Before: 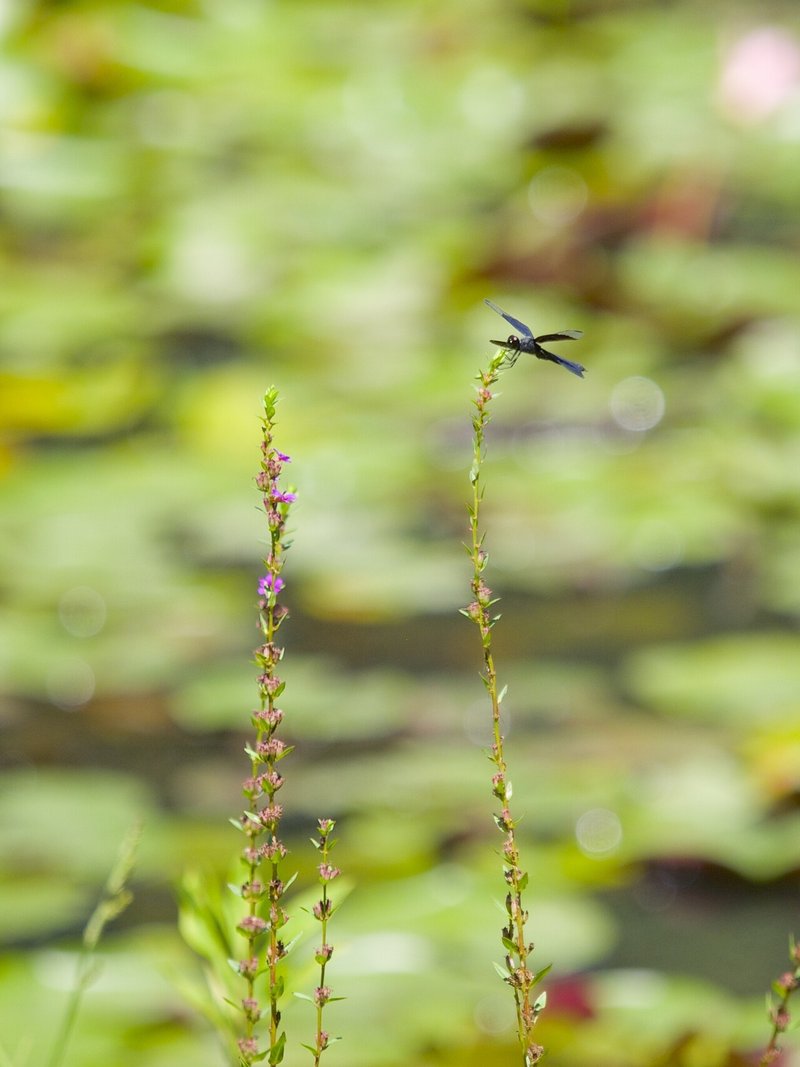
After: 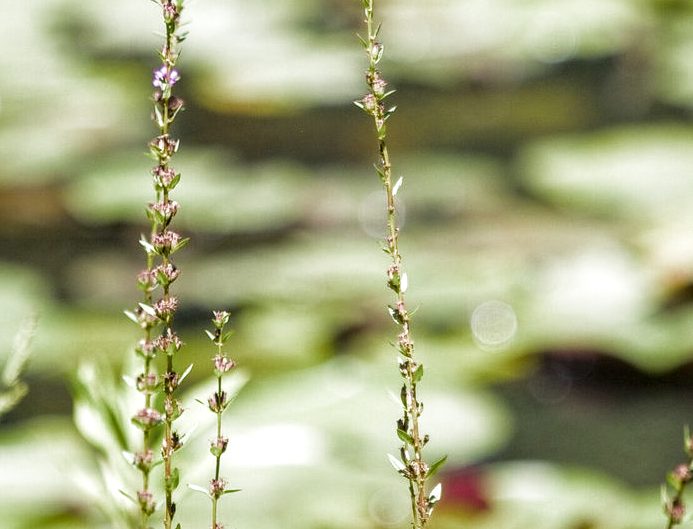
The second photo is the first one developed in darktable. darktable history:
crop and rotate: left 13.255%, top 47.63%, bottom 2.738%
local contrast: detail 130%
filmic rgb: black relative exposure -8 EV, white relative exposure 2.18 EV, threshold 2.97 EV, hardness 6.9, color science v4 (2020), iterations of high-quality reconstruction 0, enable highlight reconstruction true
